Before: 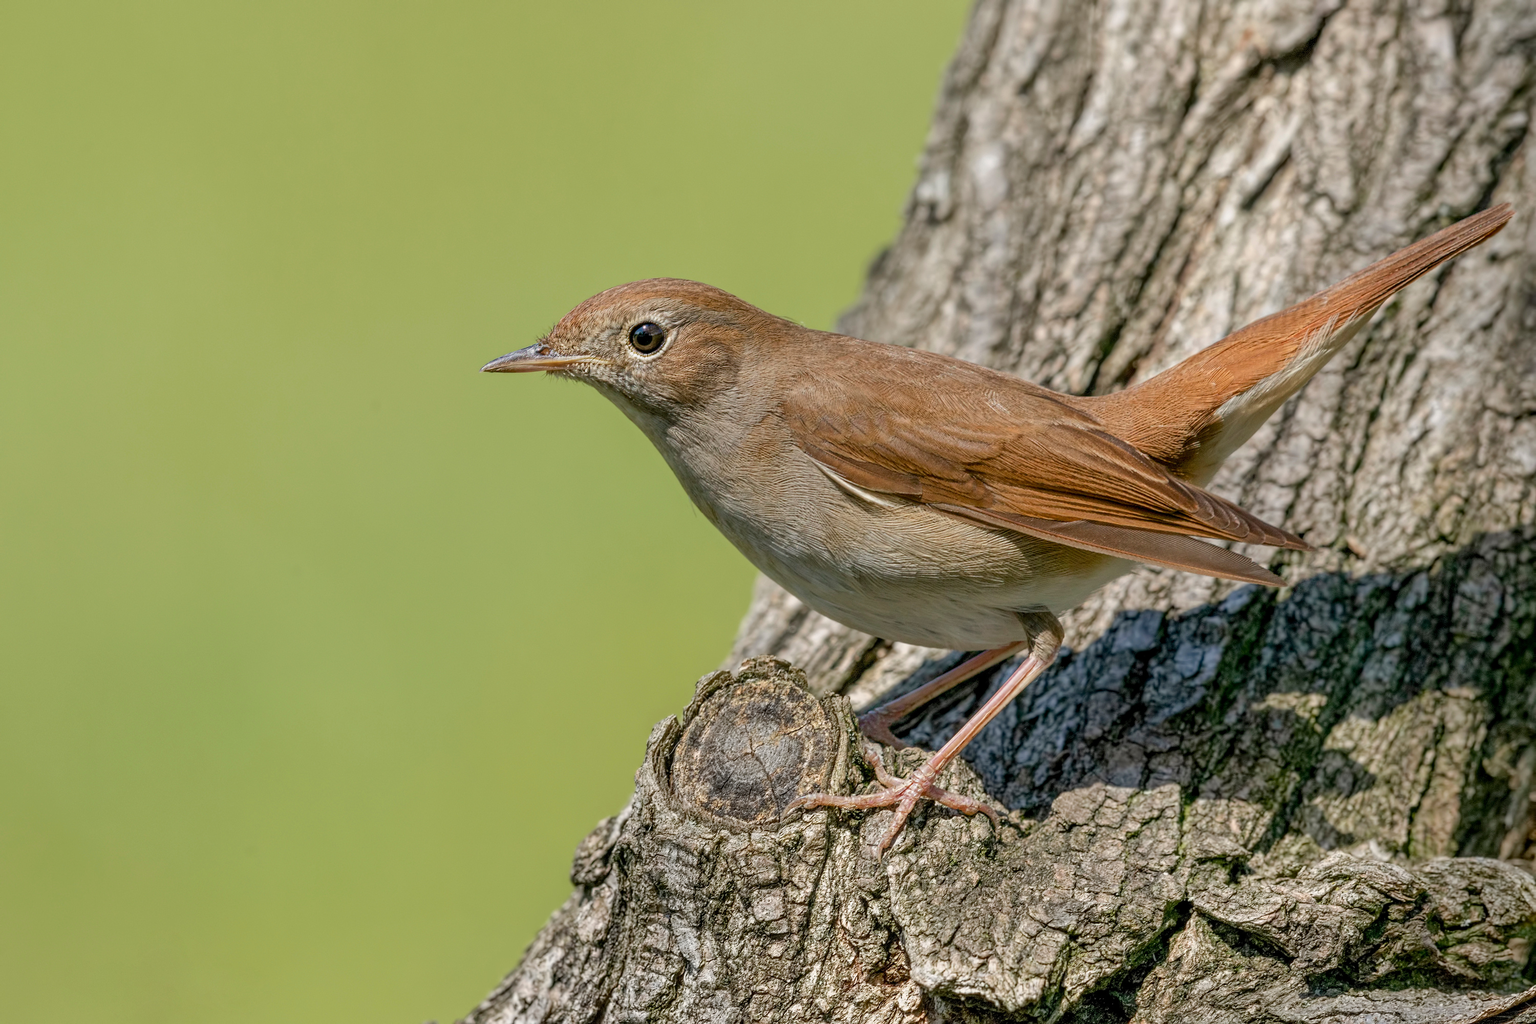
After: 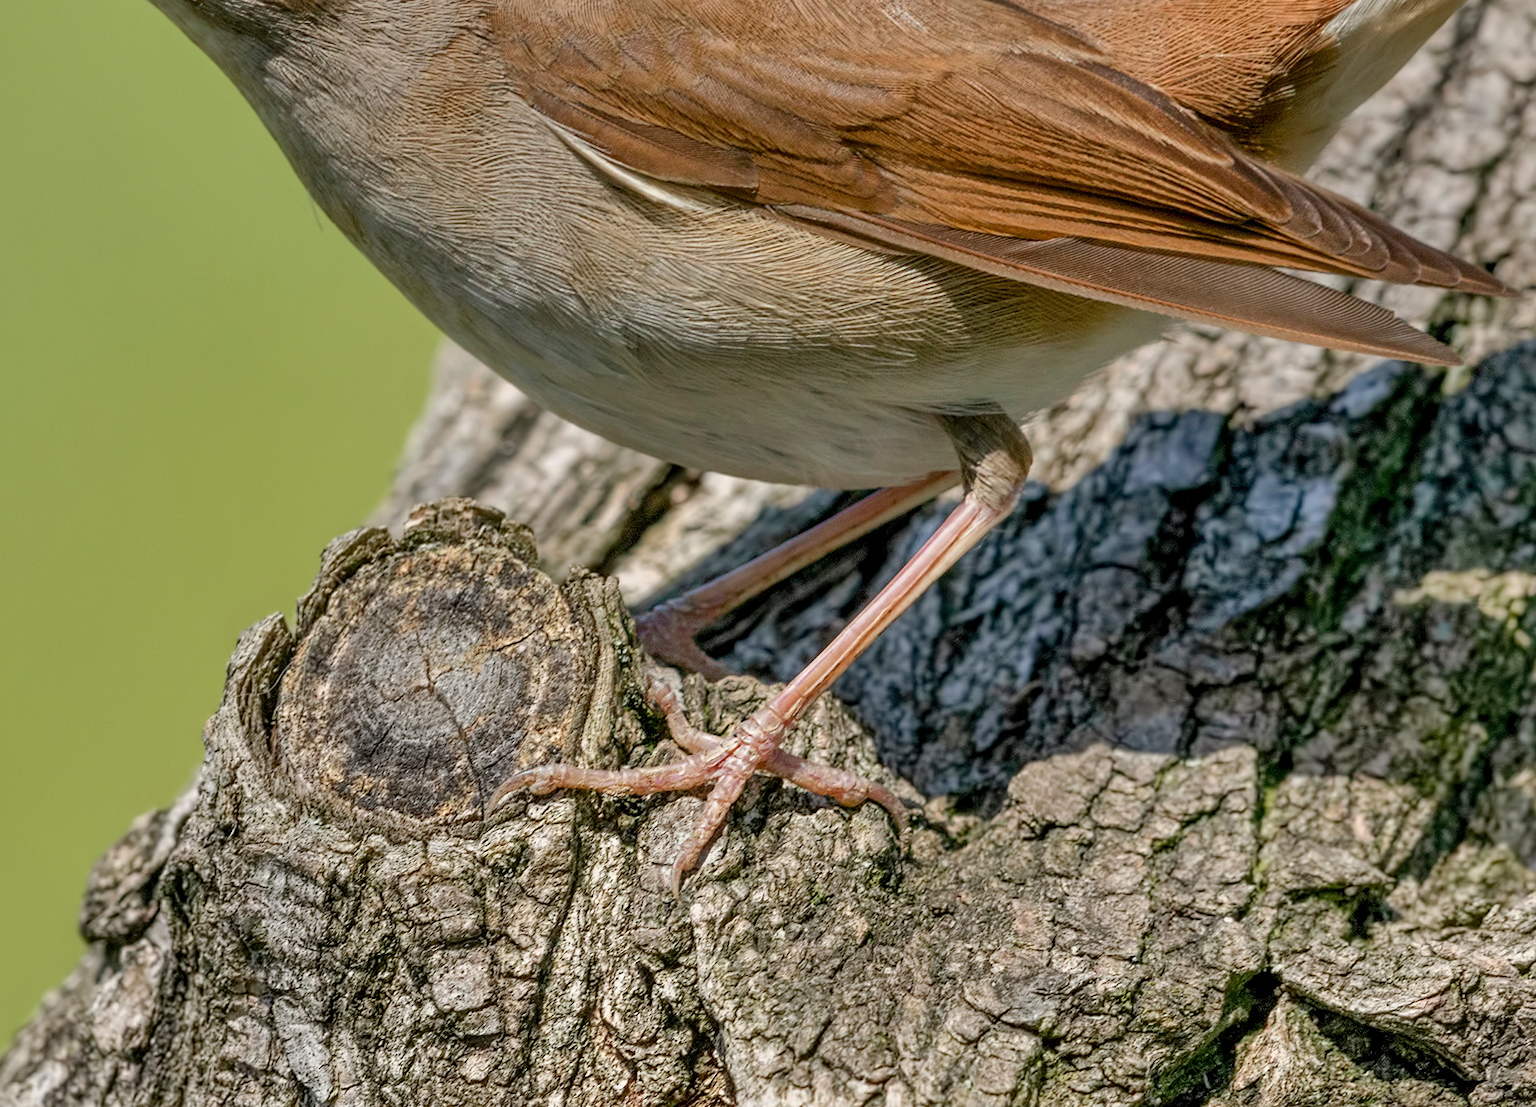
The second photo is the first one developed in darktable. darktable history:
shadows and highlights: soften with gaussian
crop: left 34.479%, top 38.822%, right 13.718%, bottom 5.172%
